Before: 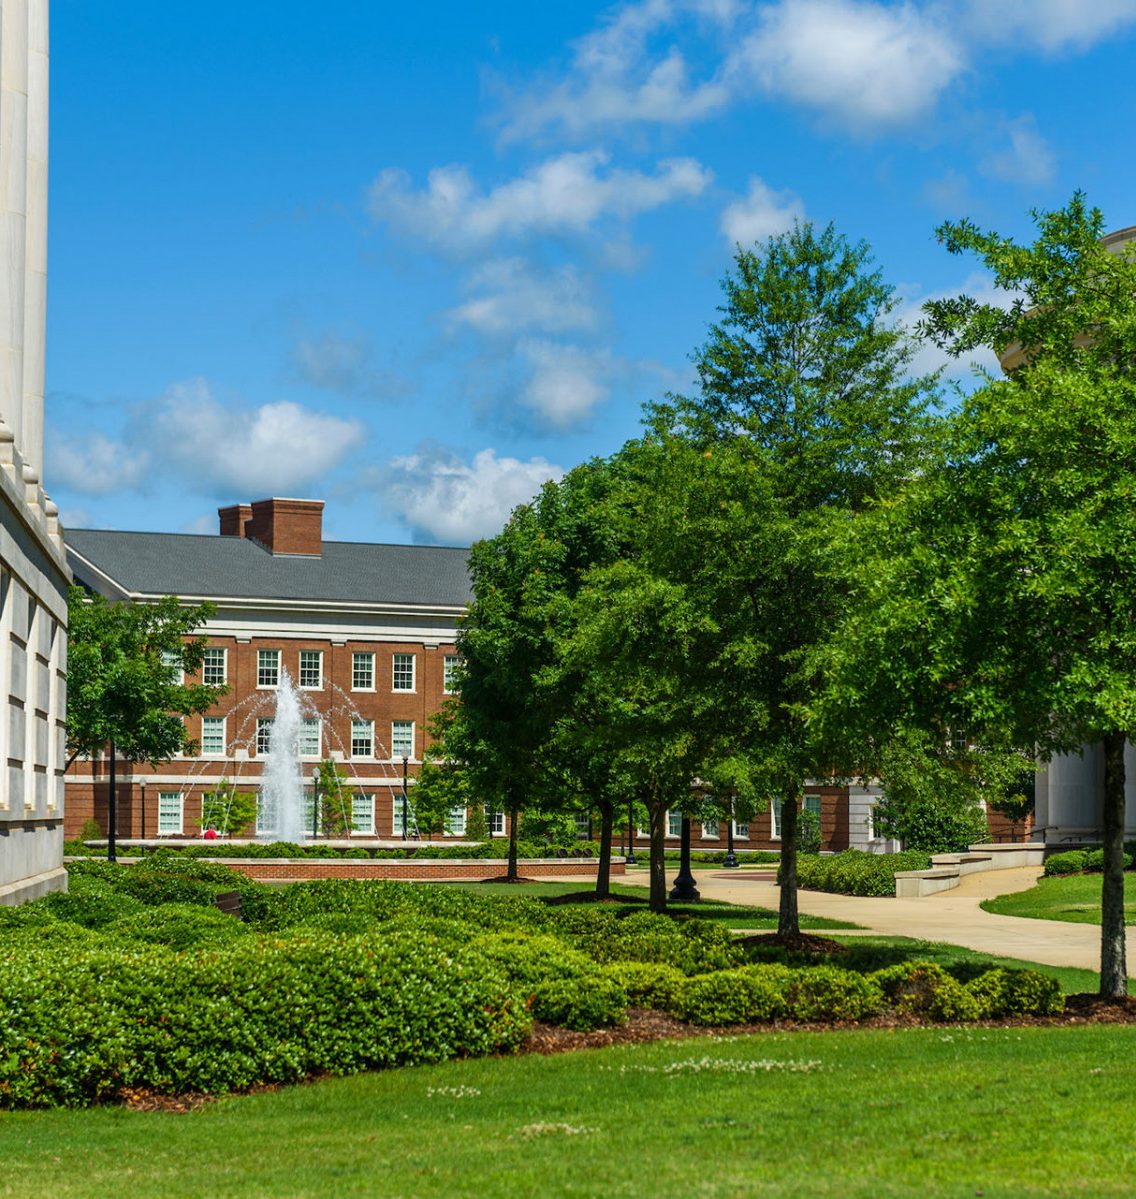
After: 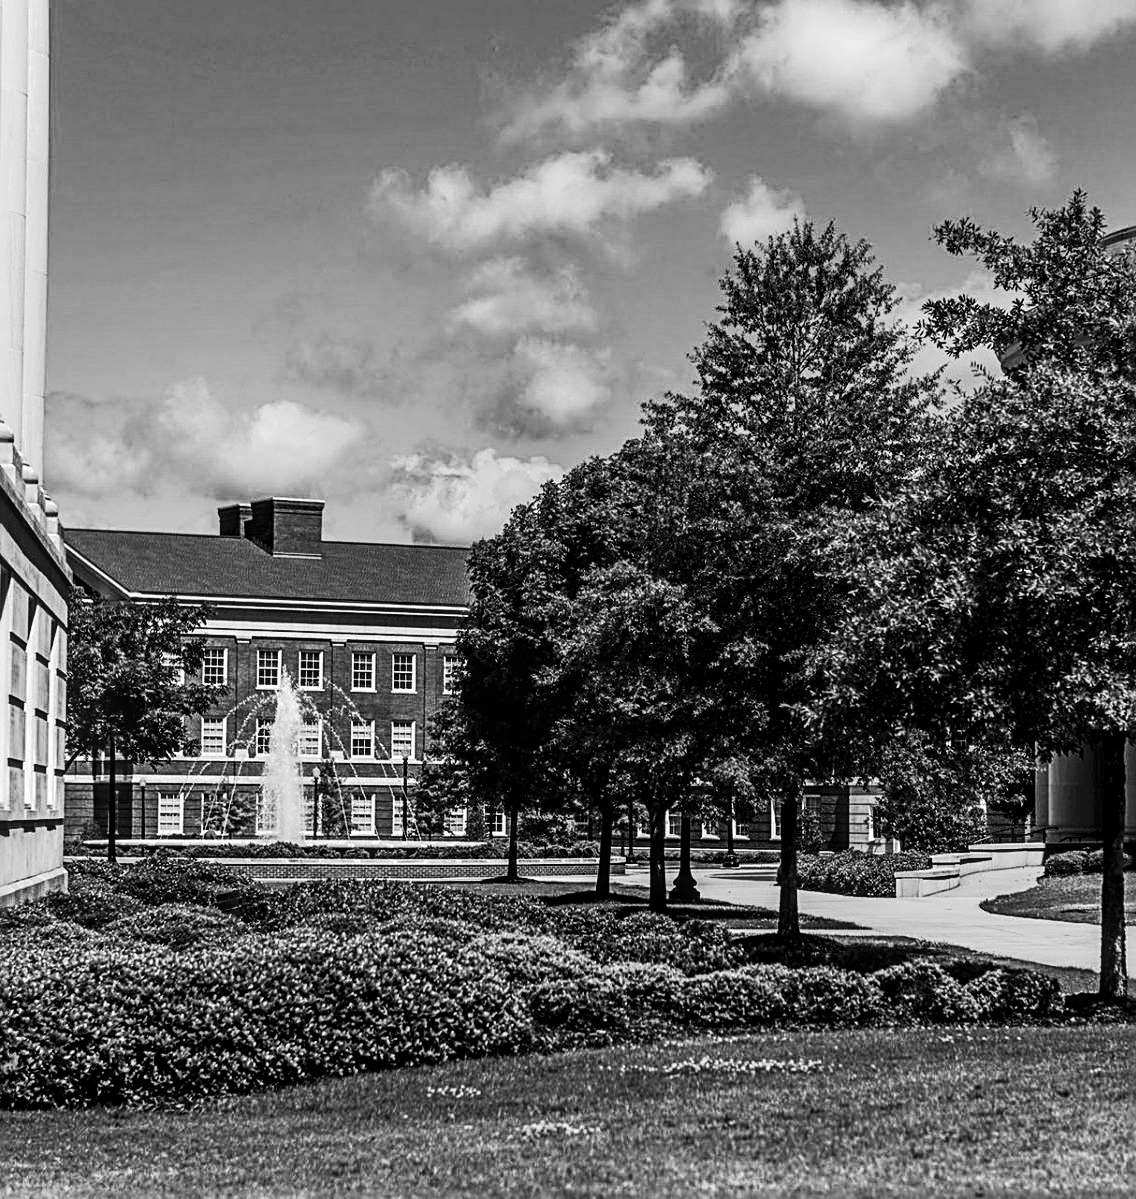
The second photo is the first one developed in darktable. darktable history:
exposure: black level correction -0.008, exposure 0.067 EV, compensate highlight preservation false
monochrome: a 32, b 64, size 2.3
color balance rgb: perceptual saturation grading › global saturation 20%, perceptual saturation grading › highlights -25%, perceptual saturation grading › shadows 25%
sharpen: radius 2.817, amount 0.715
tone curve: curves: ch0 [(0, 0) (0.003, 0.005) (0.011, 0.006) (0.025, 0.004) (0.044, 0.004) (0.069, 0.007) (0.1, 0.014) (0.136, 0.018) (0.177, 0.034) (0.224, 0.065) (0.277, 0.089) (0.335, 0.143) (0.399, 0.219) (0.468, 0.327) (0.543, 0.455) (0.623, 0.63) (0.709, 0.786) (0.801, 0.87) (0.898, 0.922) (1, 1)], preserve colors none
local contrast: detail 130%
